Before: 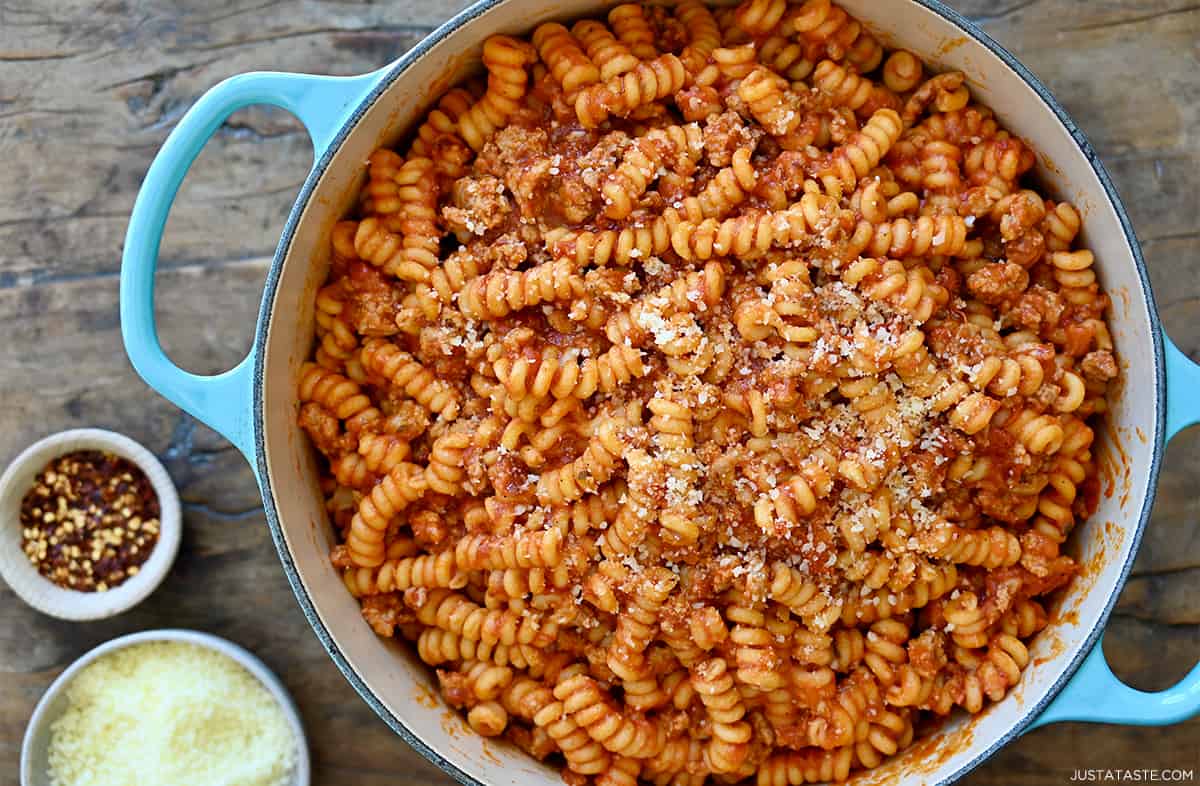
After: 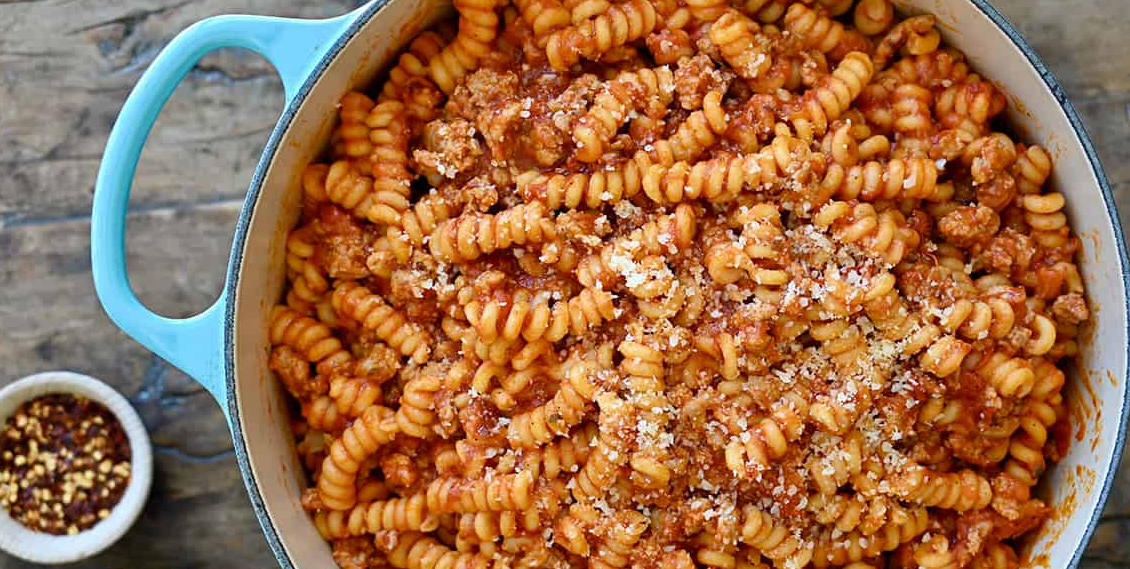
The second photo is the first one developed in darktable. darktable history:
crop: left 2.424%, top 7.28%, right 3.382%, bottom 20.296%
